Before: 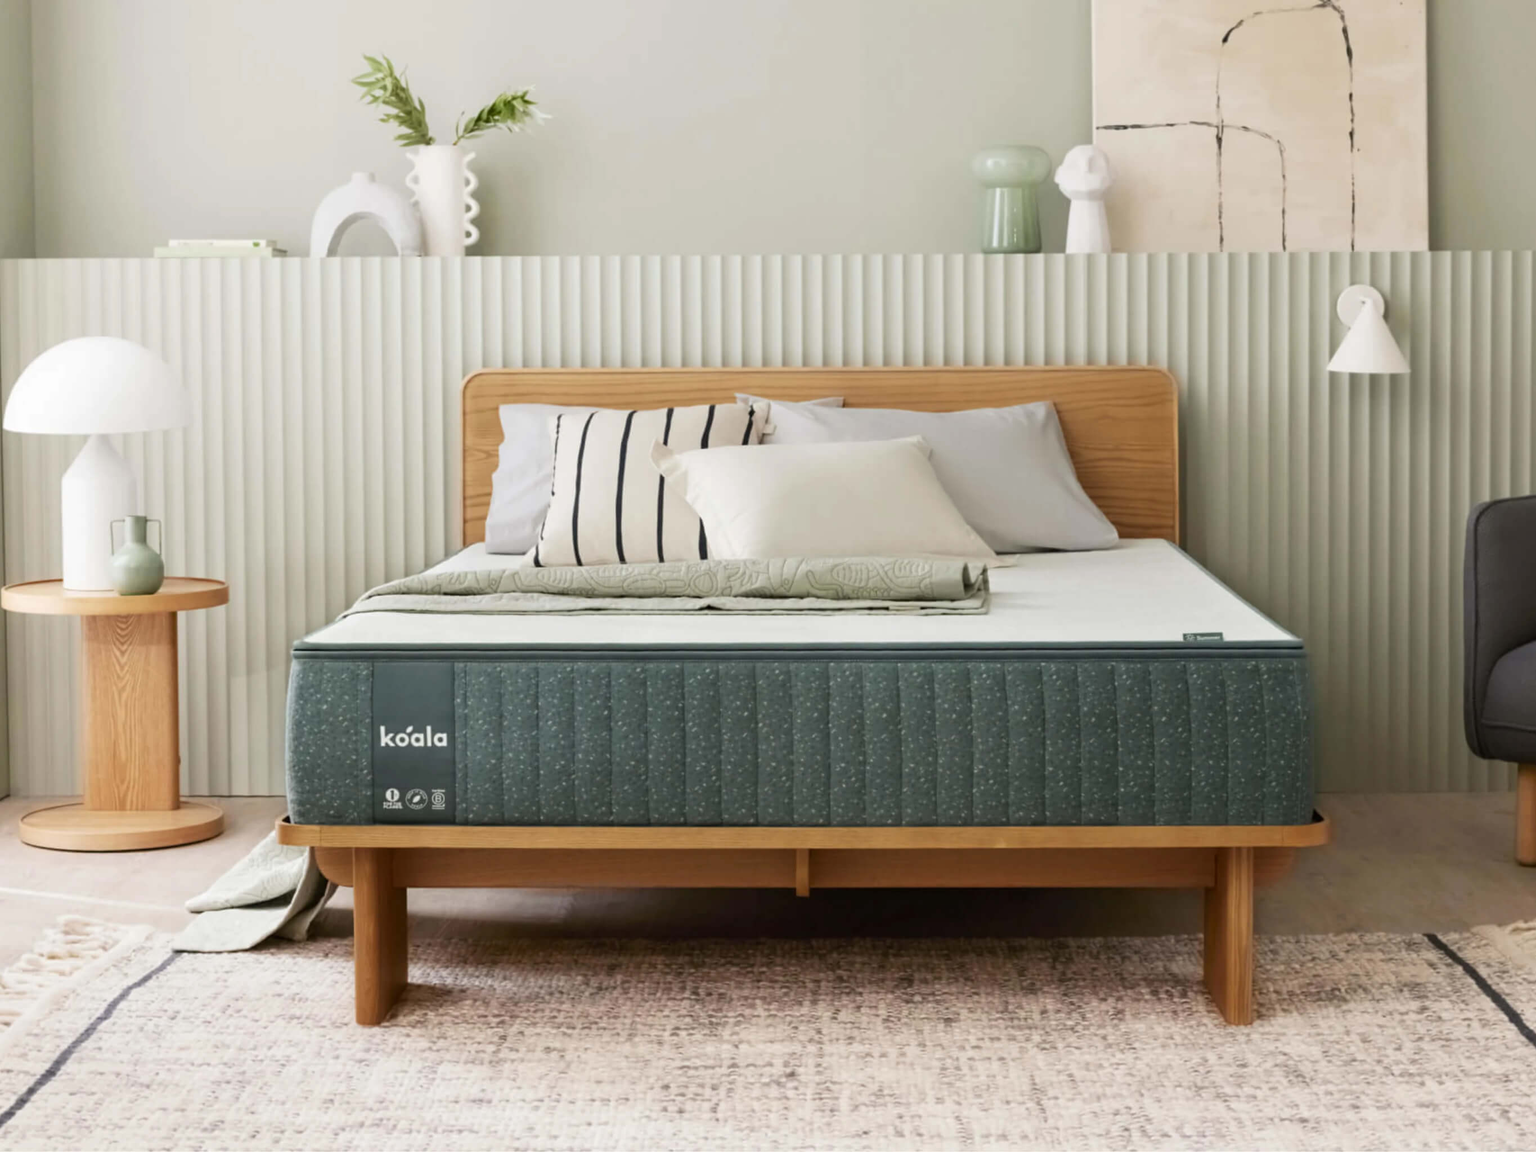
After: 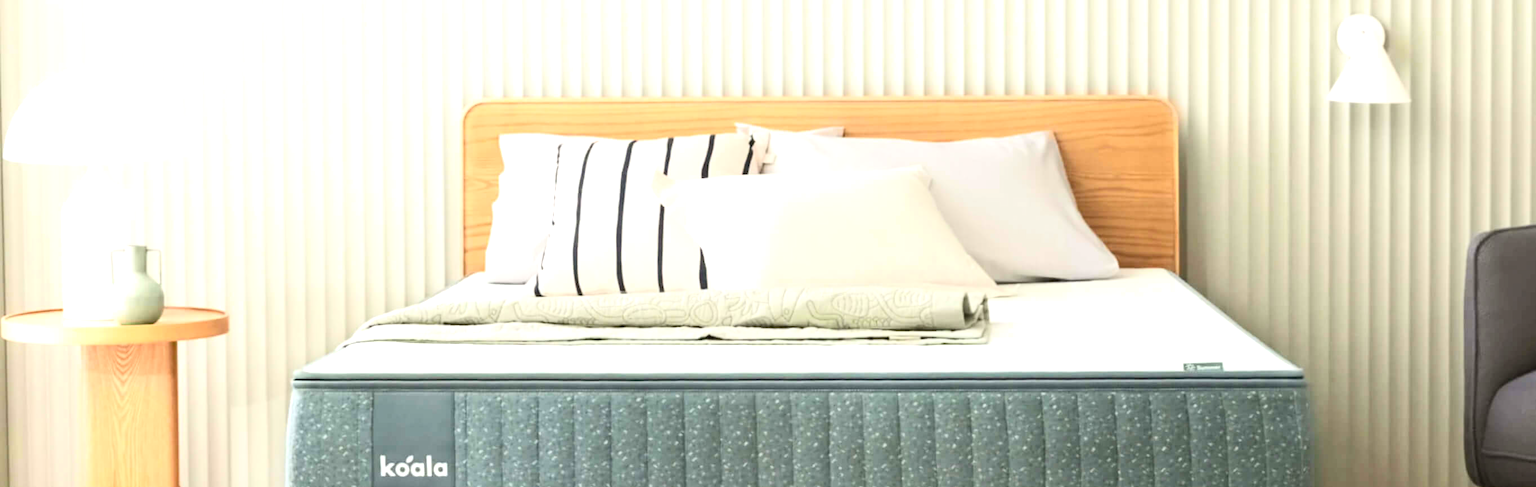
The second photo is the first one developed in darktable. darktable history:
exposure: black level correction 0, exposure 1 EV, compensate exposure bias true, compensate highlight preservation false
crop and rotate: top 23.498%, bottom 34.2%
contrast brightness saturation: contrast 0.197, brightness 0.151, saturation 0.14
